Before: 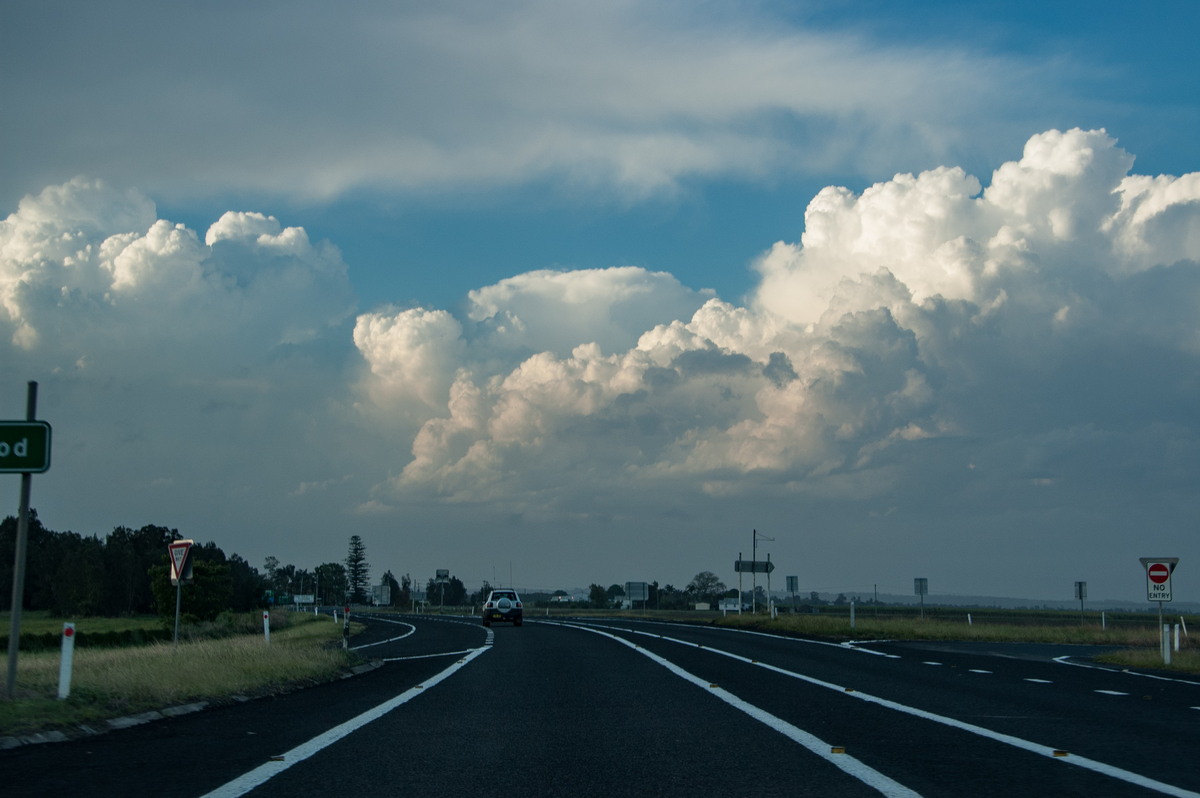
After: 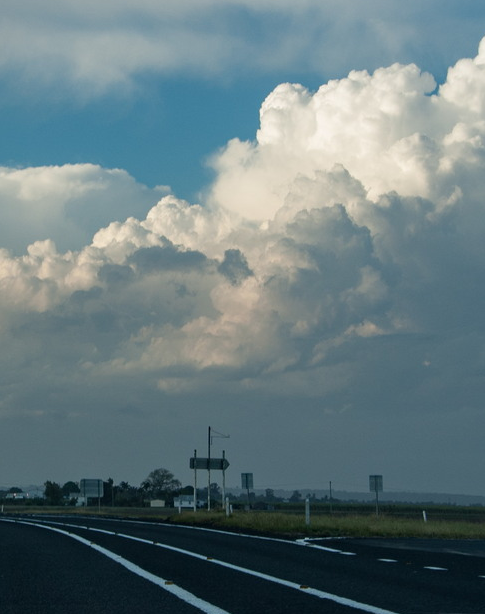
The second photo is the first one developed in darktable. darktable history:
crop: left 45.483%, top 12.941%, right 14.077%, bottom 10.075%
